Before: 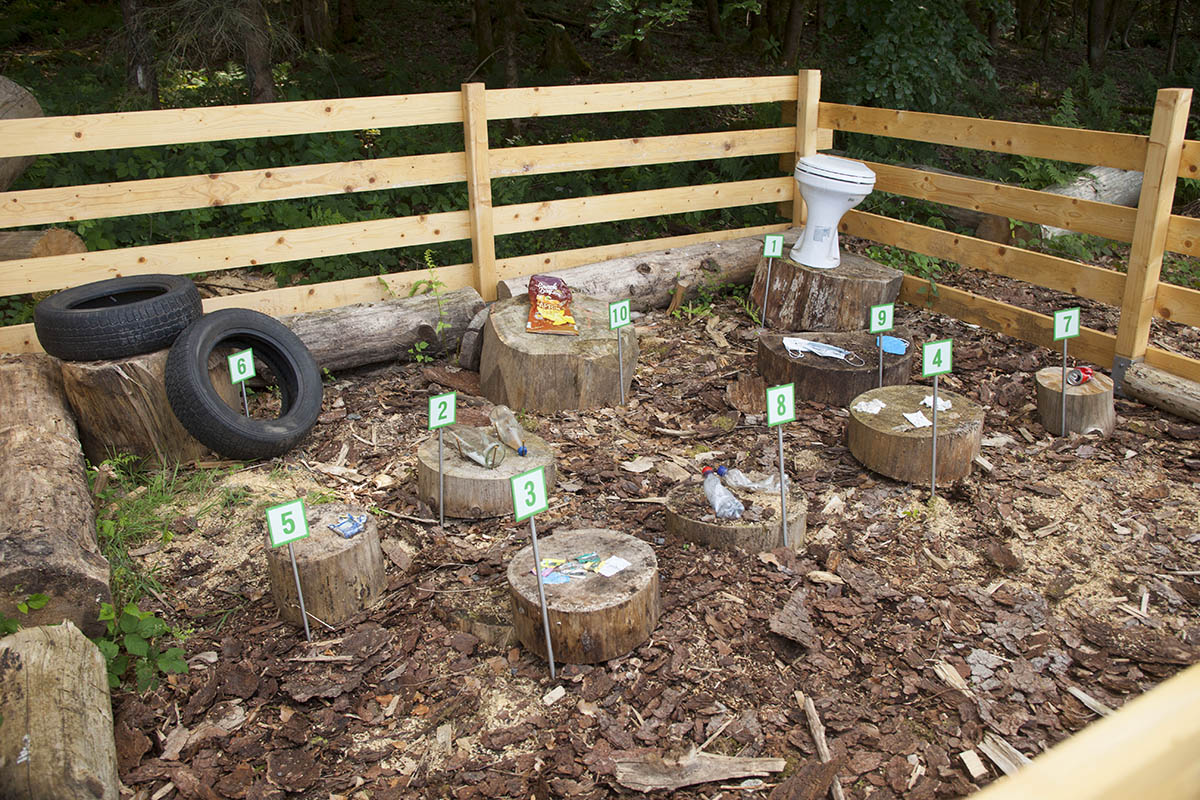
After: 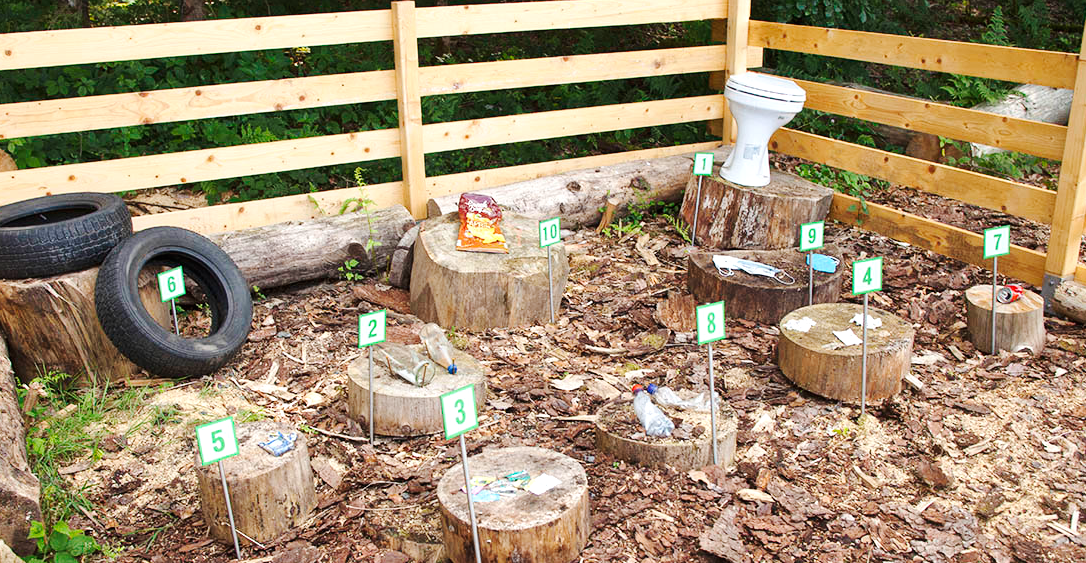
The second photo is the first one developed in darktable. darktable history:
crop: left 5.906%, top 10.281%, right 3.516%, bottom 19.26%
tone curve: curves: ch0 [(0, 0) (0.239, 0.248) (0.508, 0.606) (0.828, 0.878) (1, 1)]; ch1 [(0, 0) (0.401, 0.42) (0.442, 0.47) (0.492, 0.498) (0.511, 0.516) (0.555, 0.586) (0.681, 0.739) (1, 1)]; ch2 [(0, 0) (0.411, 0.433) (0.5, 0.504) (0.545, 0.574) (1, 1)], preserve colors none
local contrast: mode bilateral grid, contrast 27, coarseness 17, detail 116%, midtone range 0.2
exposure: black level correction -0.002, exposure 1.358 EV, compensate exposure bias true, compensate highlight preservation false
